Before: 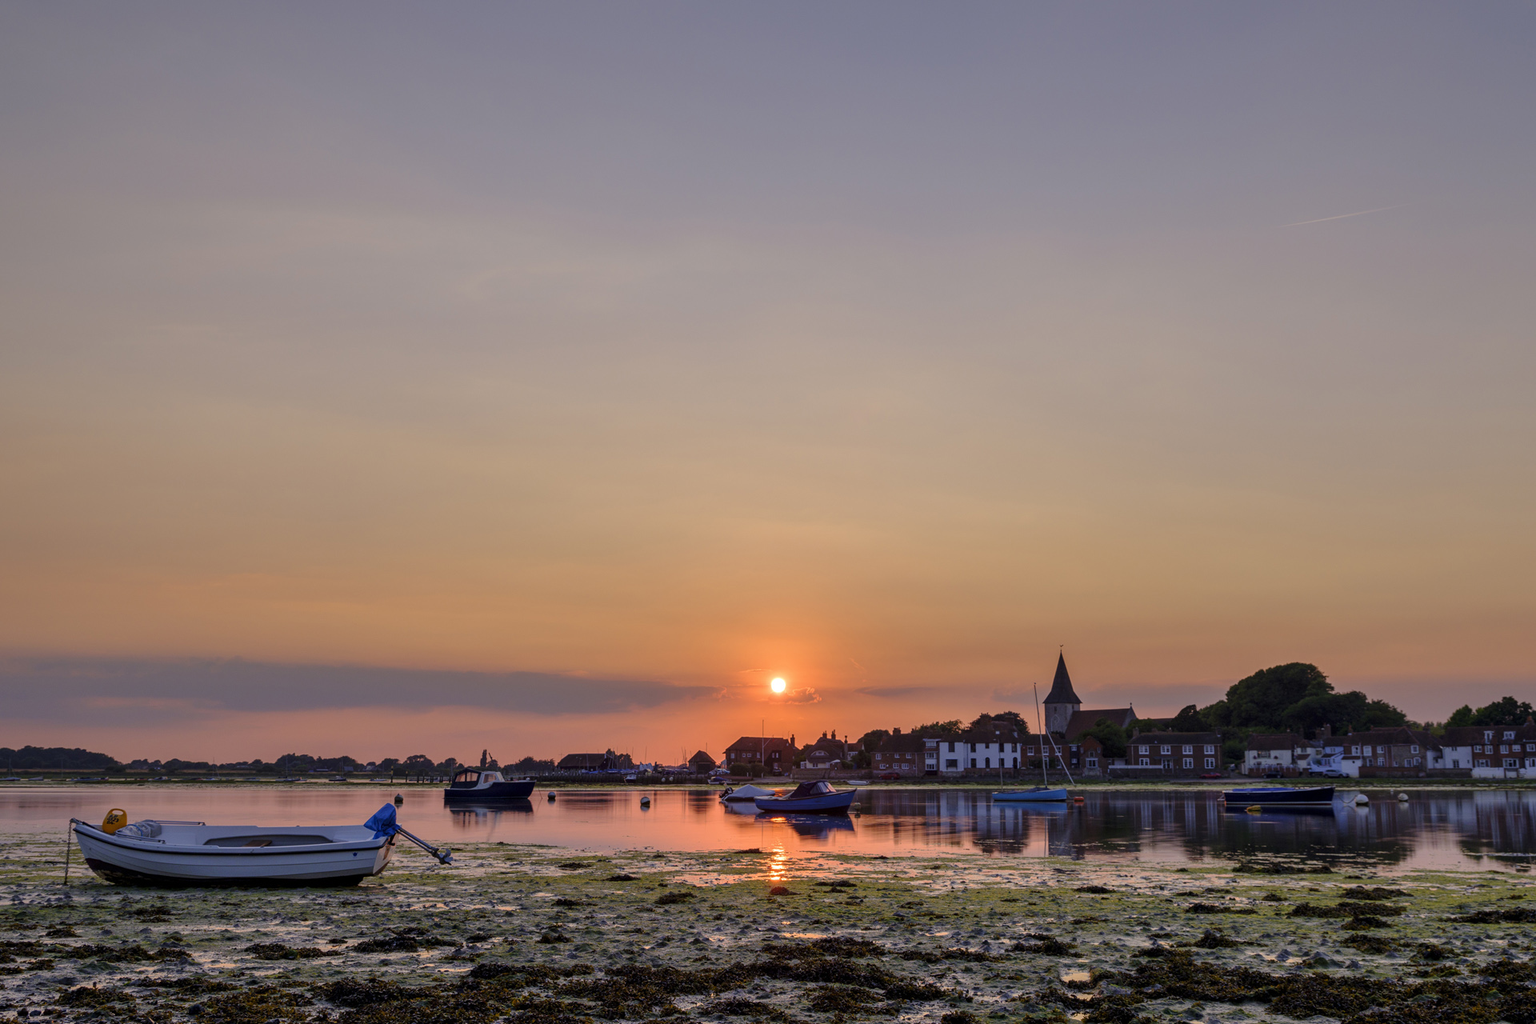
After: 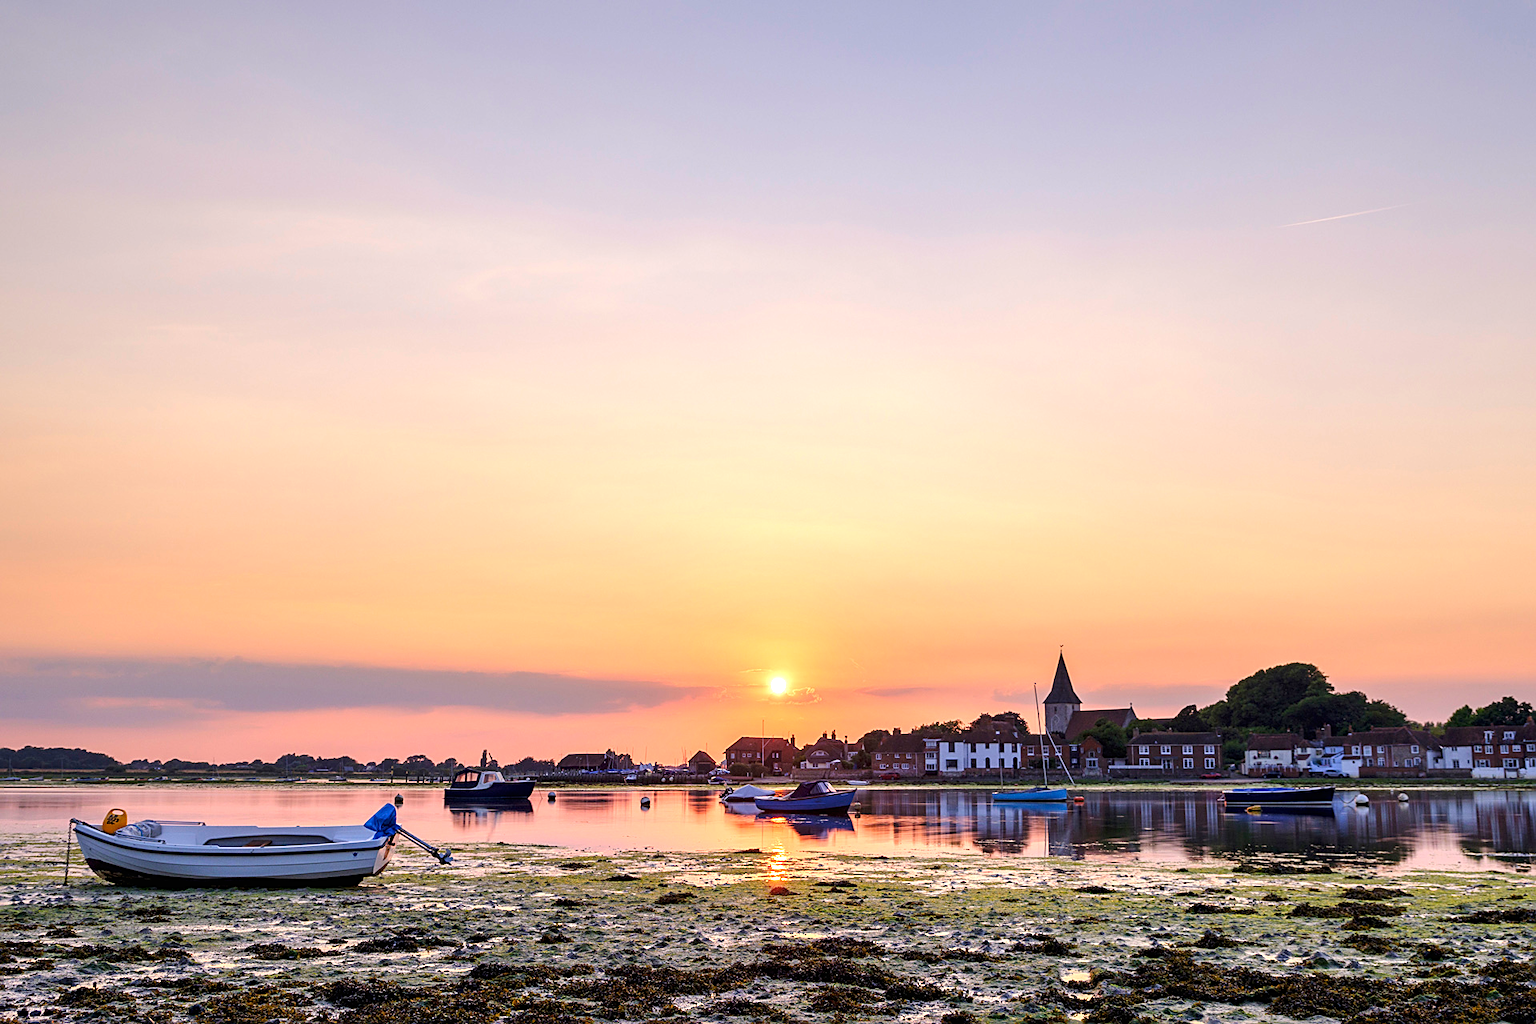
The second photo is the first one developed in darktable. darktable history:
sharpen: on, module defaults
exposure: black level correction 0, exposure 1.2 EV, compensate highlight preservation false
